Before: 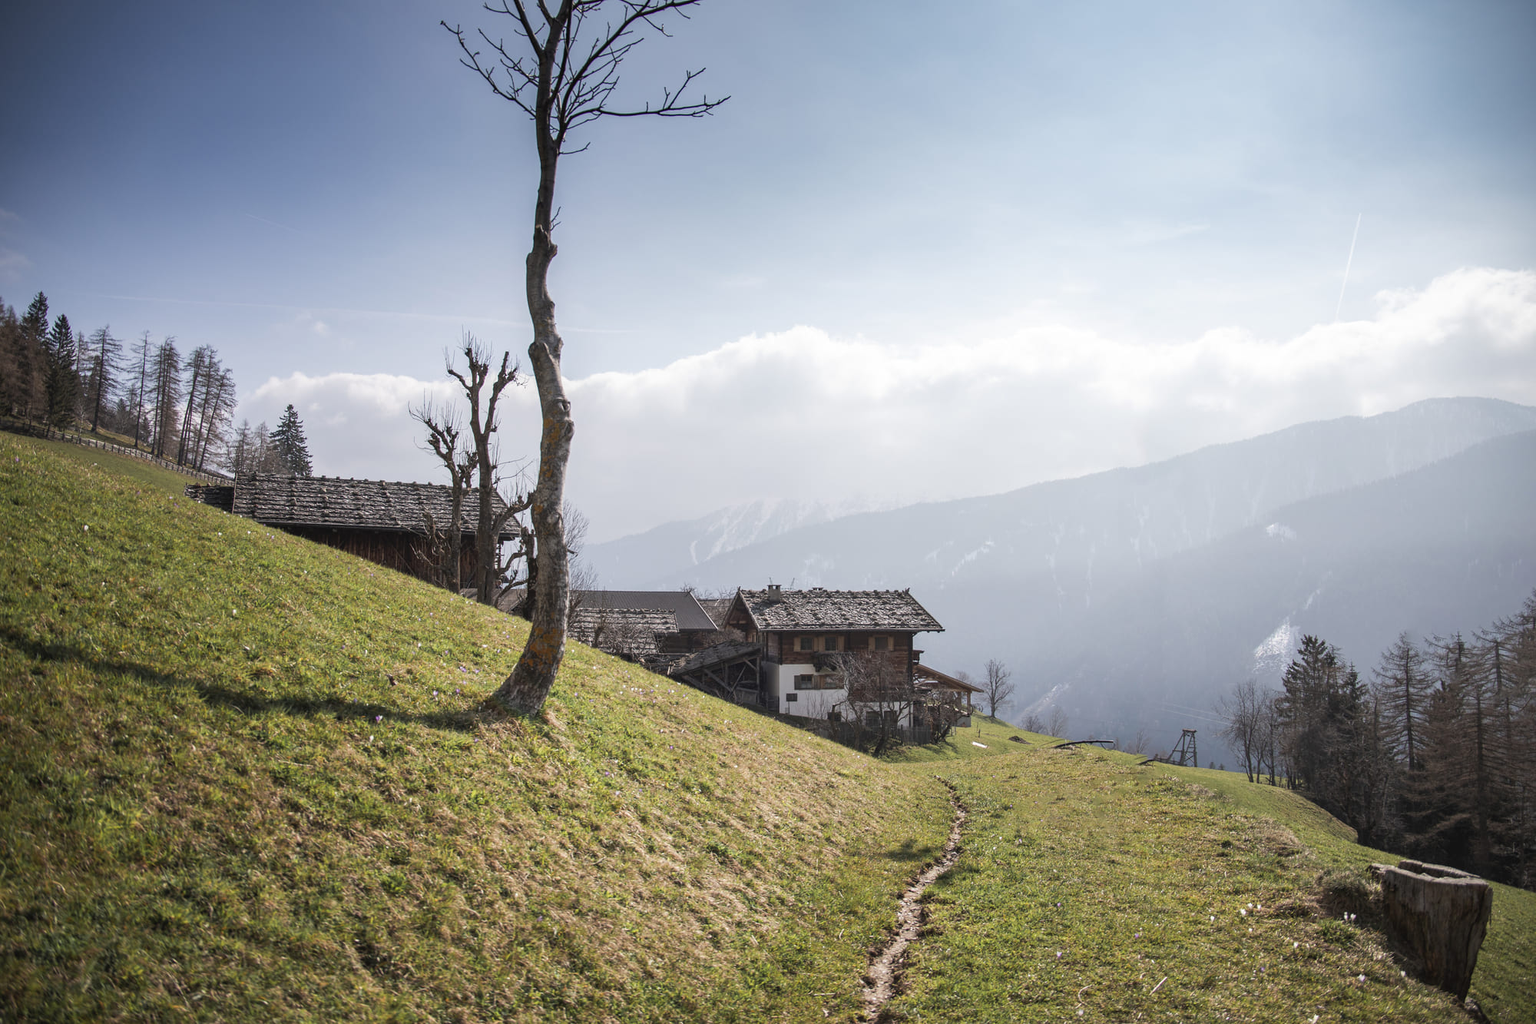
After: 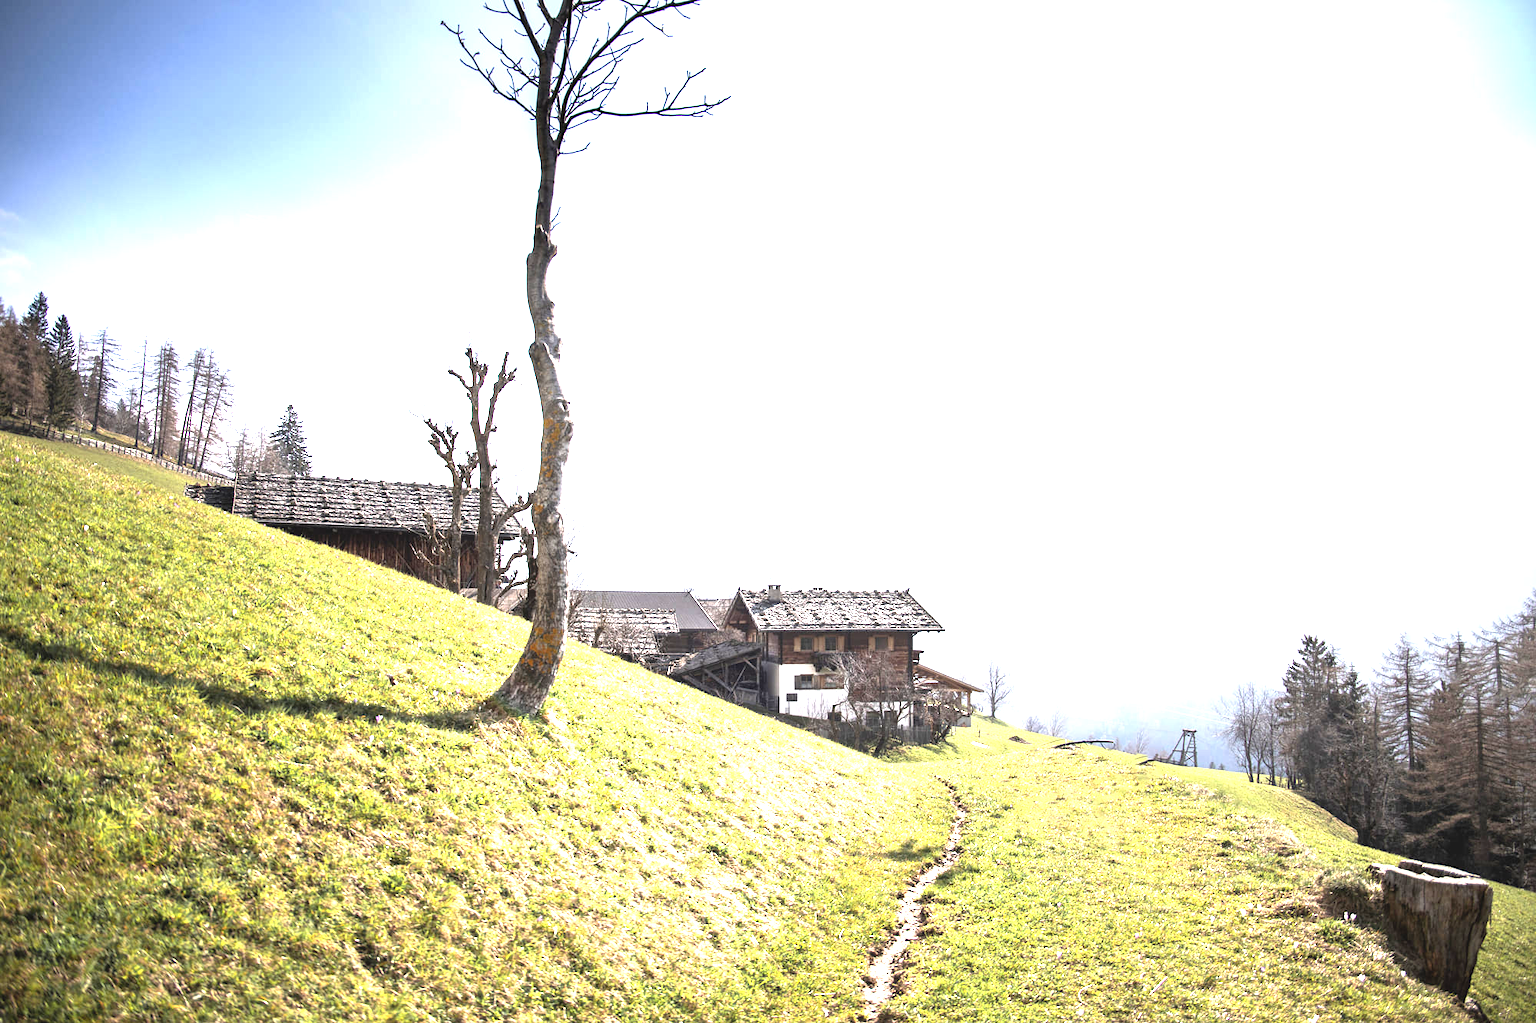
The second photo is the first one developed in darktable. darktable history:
levels: levels [0, 0.281, 0.562]
